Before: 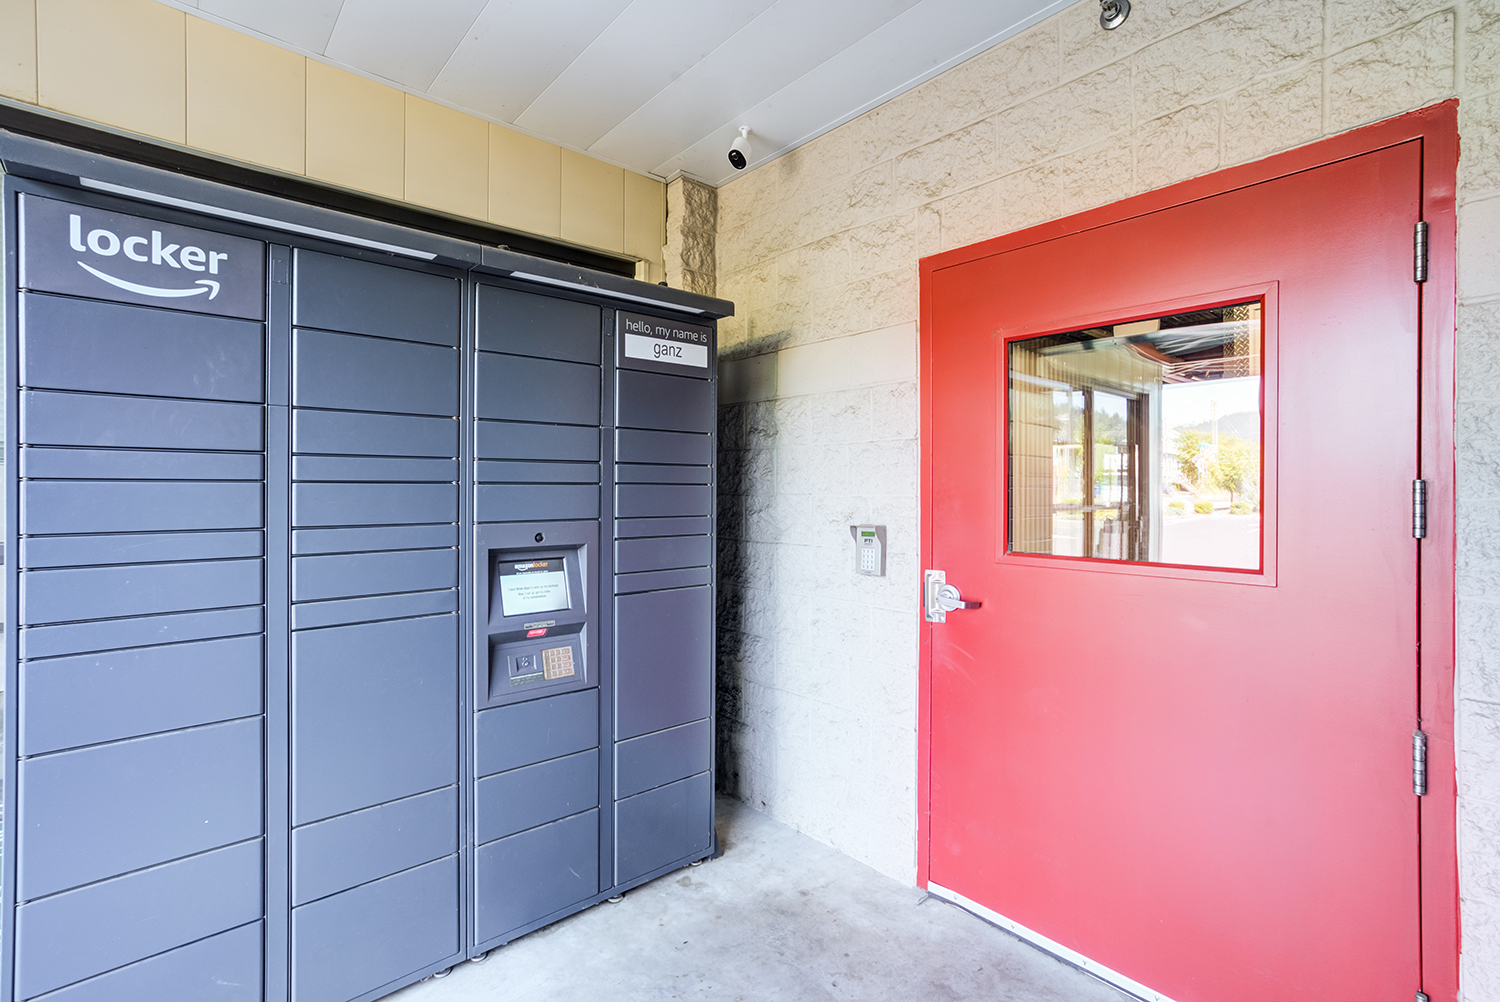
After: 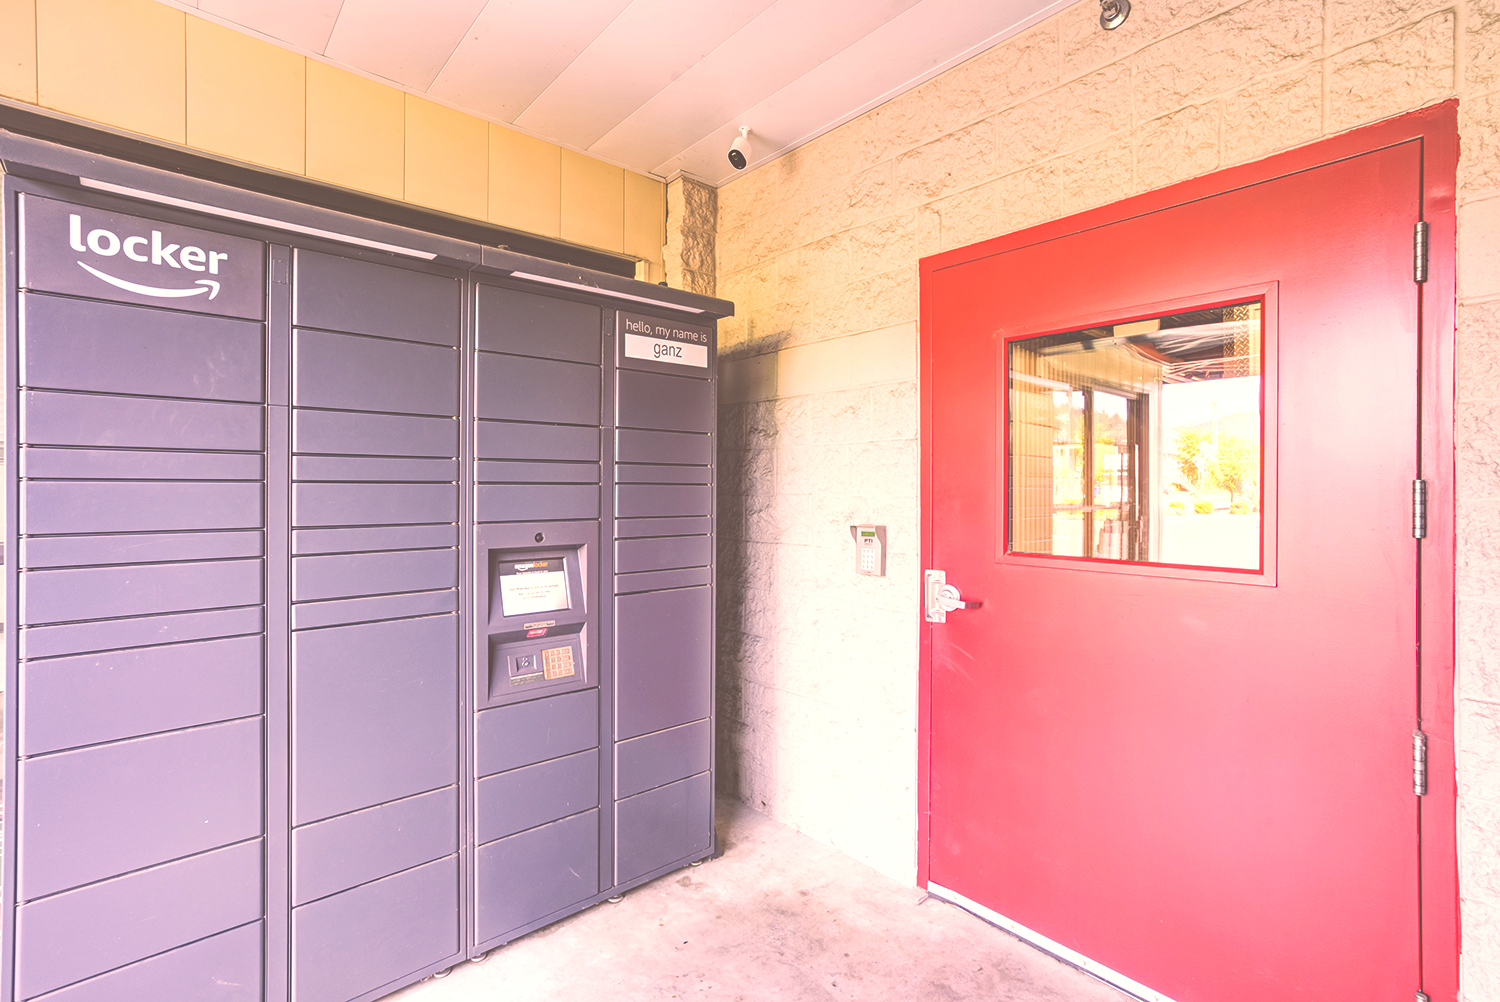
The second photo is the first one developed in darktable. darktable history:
exposure: black level correction -0.072, exposure 0.5 EV, compensate exposure bias true, compensate highlight preservation false
color correction: highlights a* 21.15, highlights b* 19.27
haze removal: strength 0.303, distance 0.248, compatibility mode true
